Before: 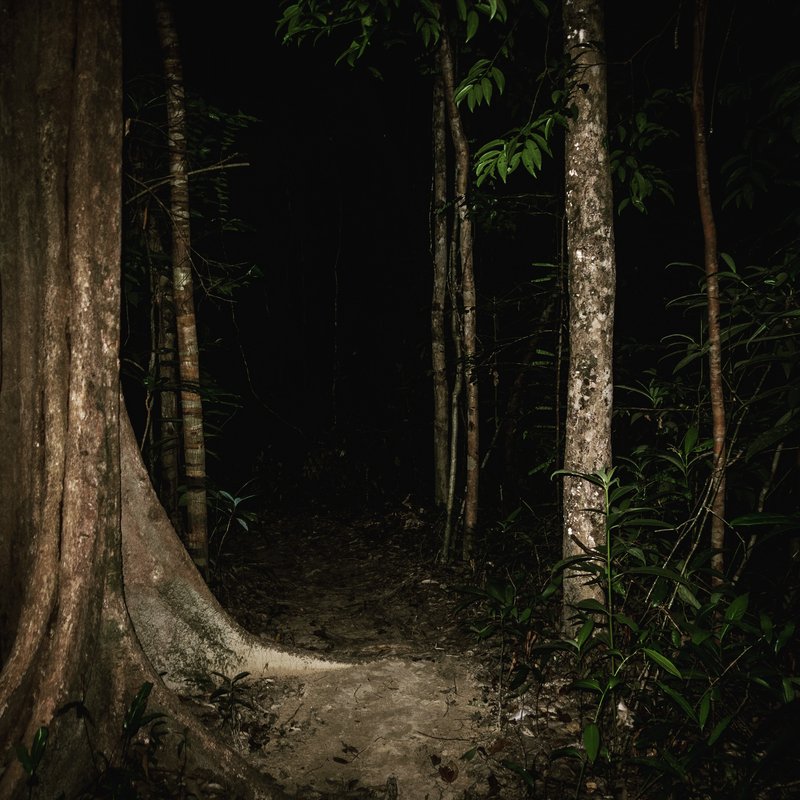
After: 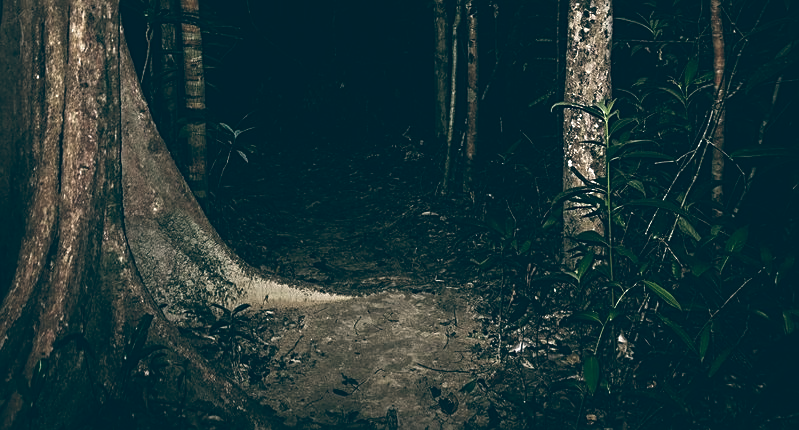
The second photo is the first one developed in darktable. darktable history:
color zones: curves: ch1 [(0, 0.469) (0.001, 0.469) (0.12, 0.446) (0.248, 0.469) (0.5, 0.5) (0.748, 0.5) (0.999, 0.469) (1, 0.469)]
crop and rotate: top 46.237%
color balance: lift [1.016, 0.983, 1, 1.017], gamma [0.958, 1, 1, 1], gain [0.981, 1.007, 0.993, 1.002], input saturation 118.26%, contrast 13.43%, contrast fulcrum 21.62%, output saturation 82.76%
sharpen: on, module defaults
